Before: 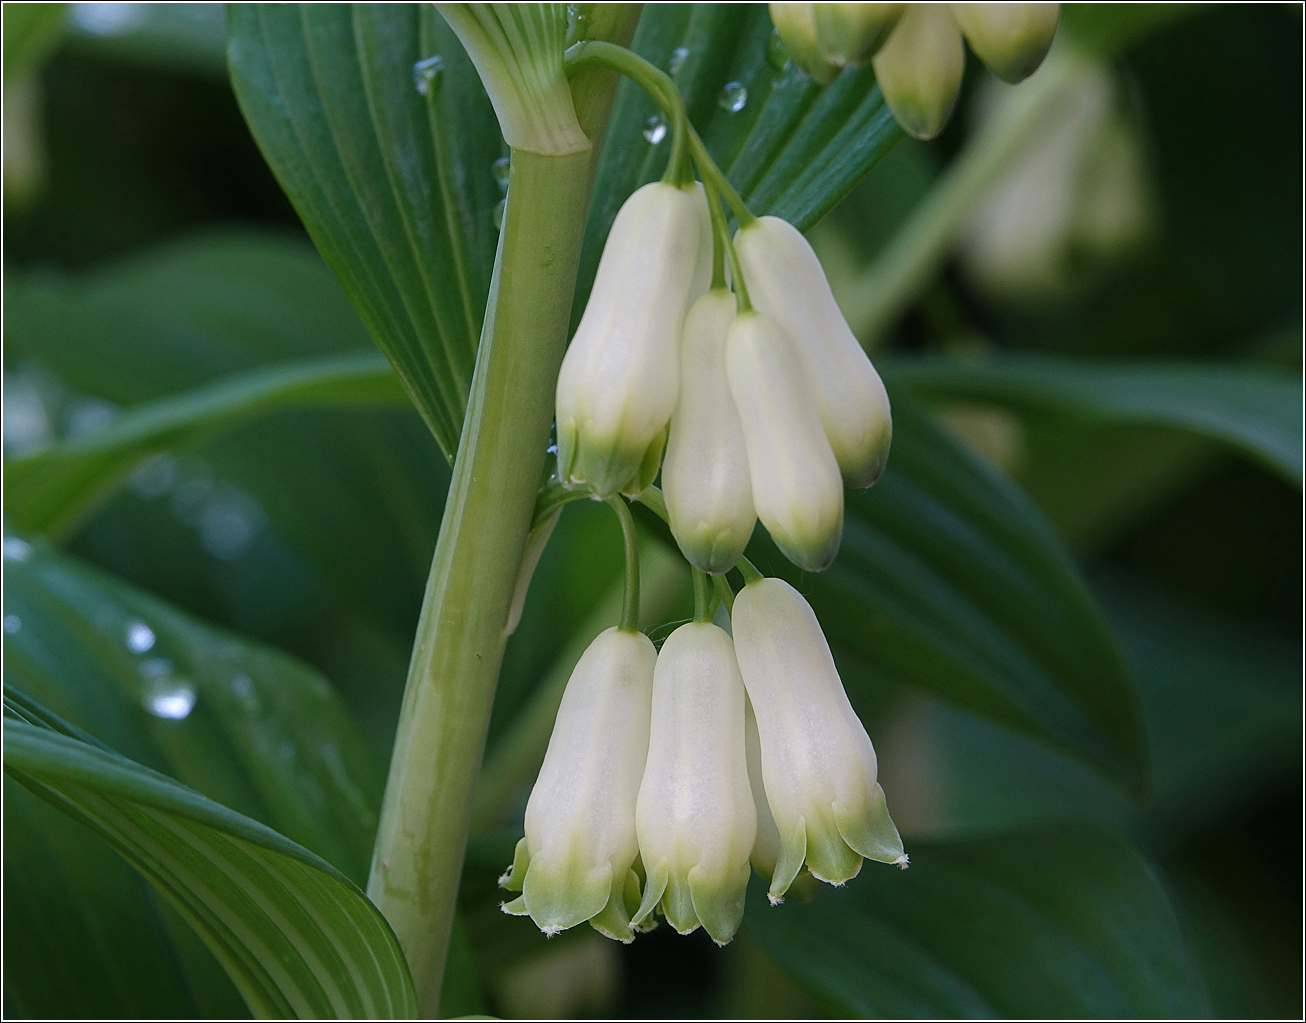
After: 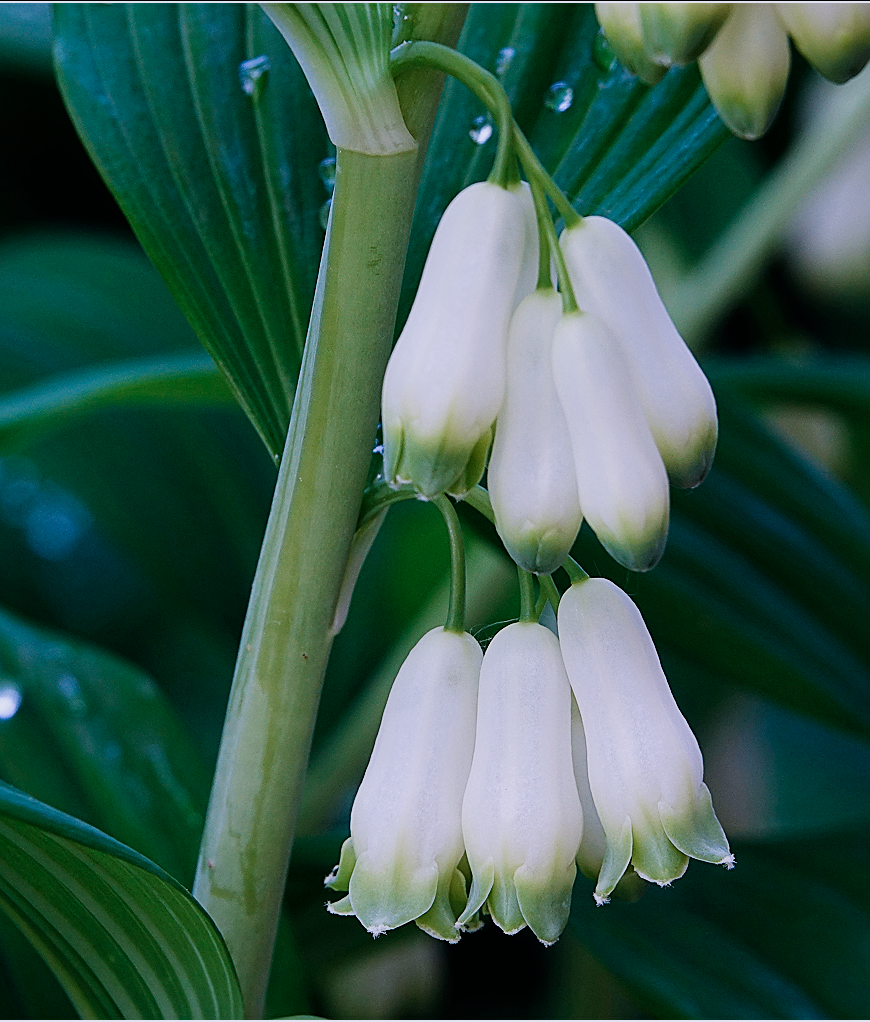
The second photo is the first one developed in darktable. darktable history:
crop and rotate: left 13.342%, right 19.991%
white balance: red 1.127, blue 0.943
sharpen: on, module defaults
sigmoid: contrast 1.54, target black 0
color calibration: illuminant as shot in camera, adaptation linear Bradford (ICC v4), x 0.406, y 0.405, temperature 3570.35 K, saturation algorithm version 1 (2020)
